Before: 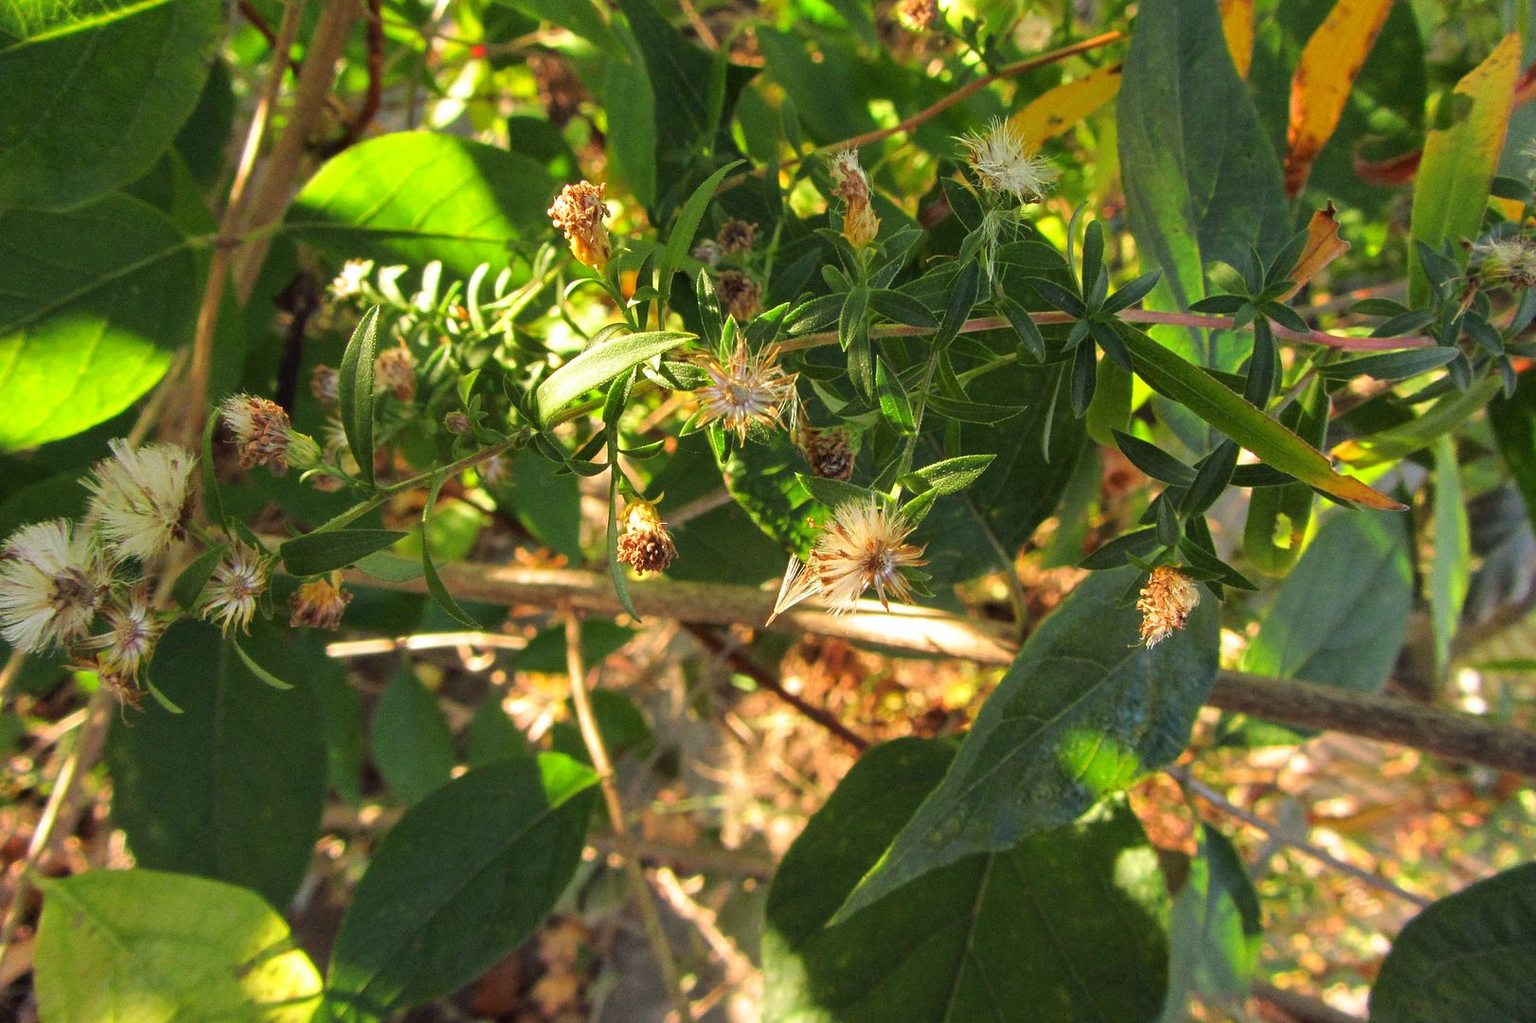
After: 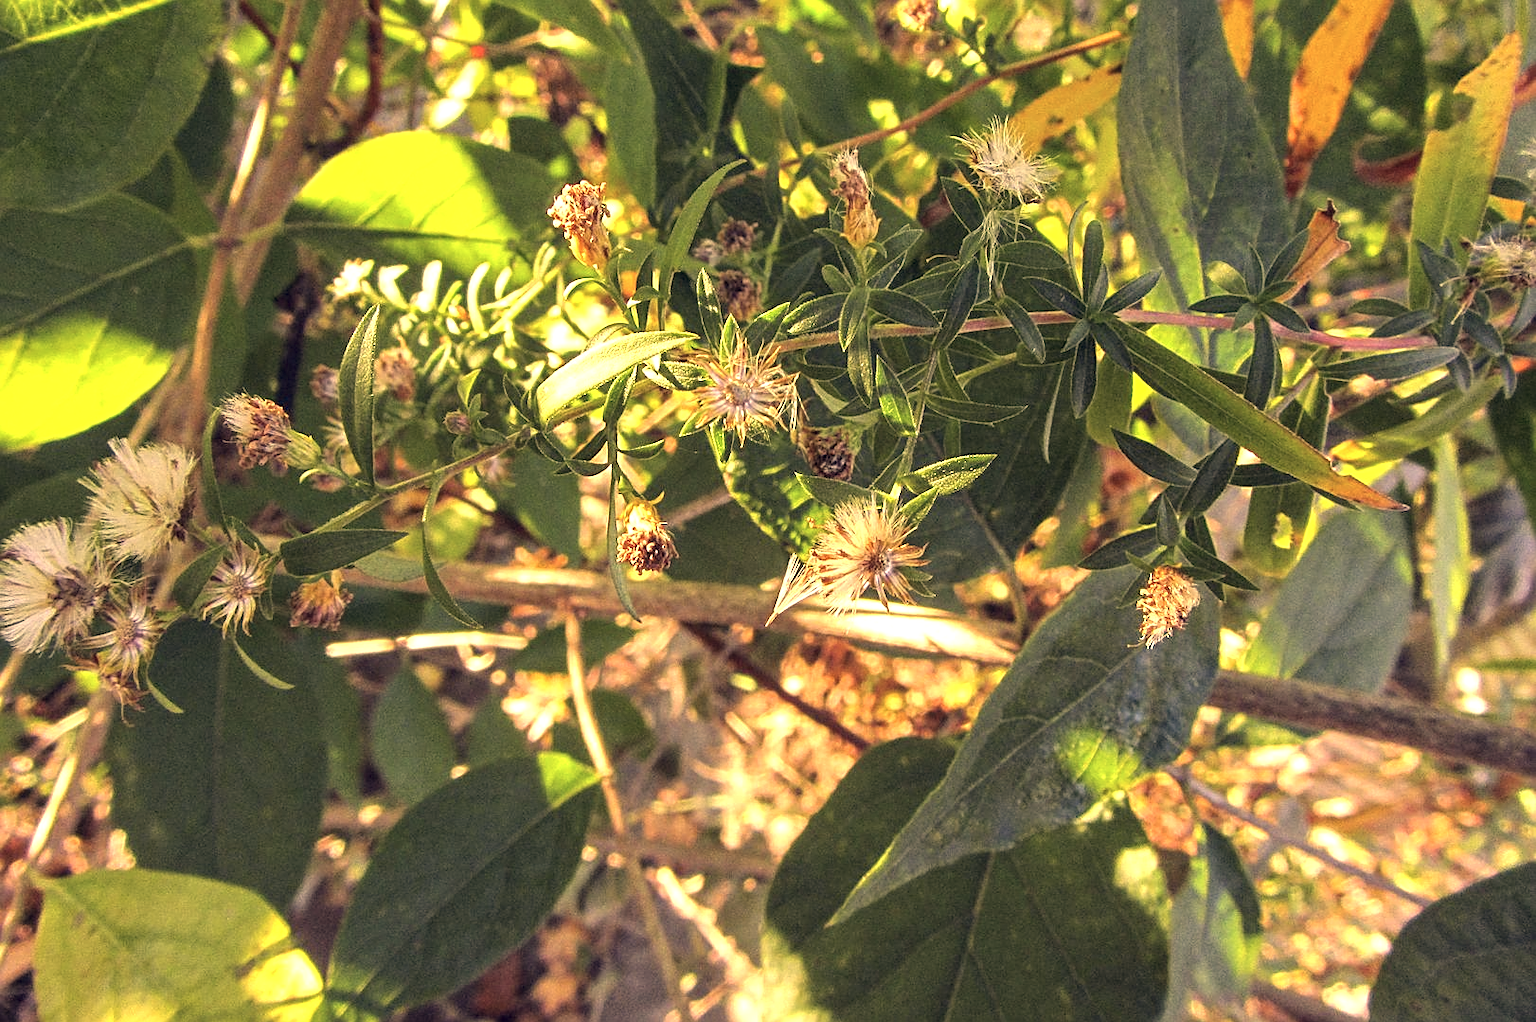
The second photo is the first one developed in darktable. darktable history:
local contrast: on, module defaults
sharpen: on, module defaults
exposure: exposure 0.603 EV, compensate highlight preservation false
color correction: highlights a* 20.32, highlights b* 26.75, shadows a* 3.3, shadows b* -17.62, saturation 0.739
